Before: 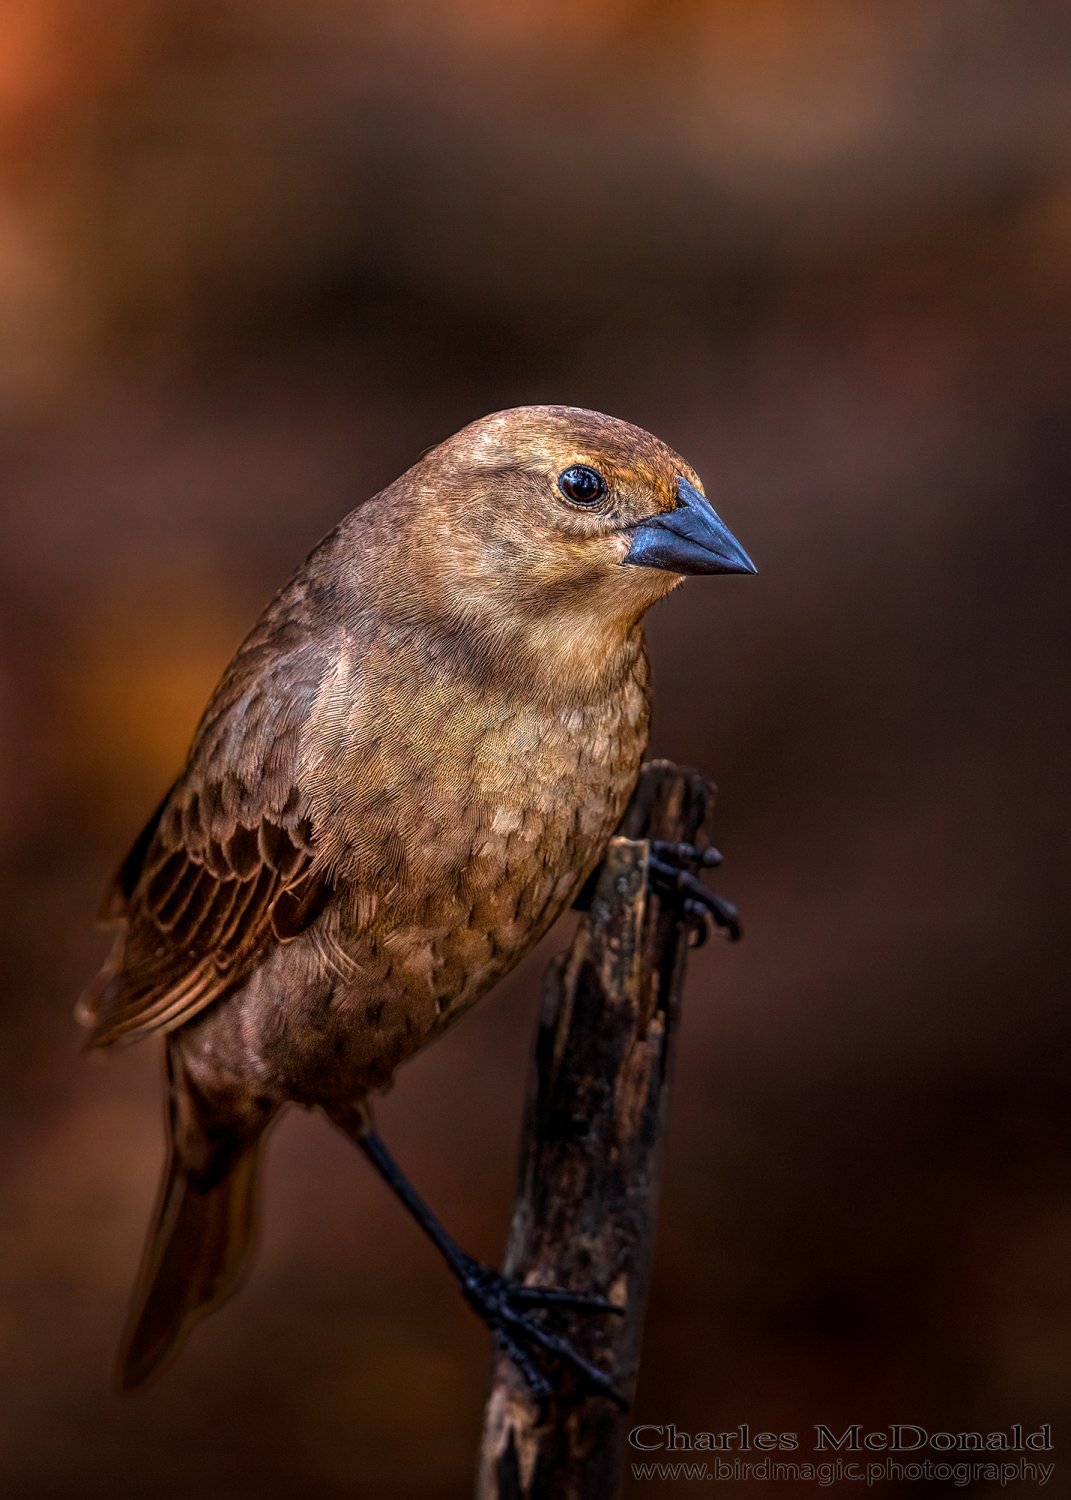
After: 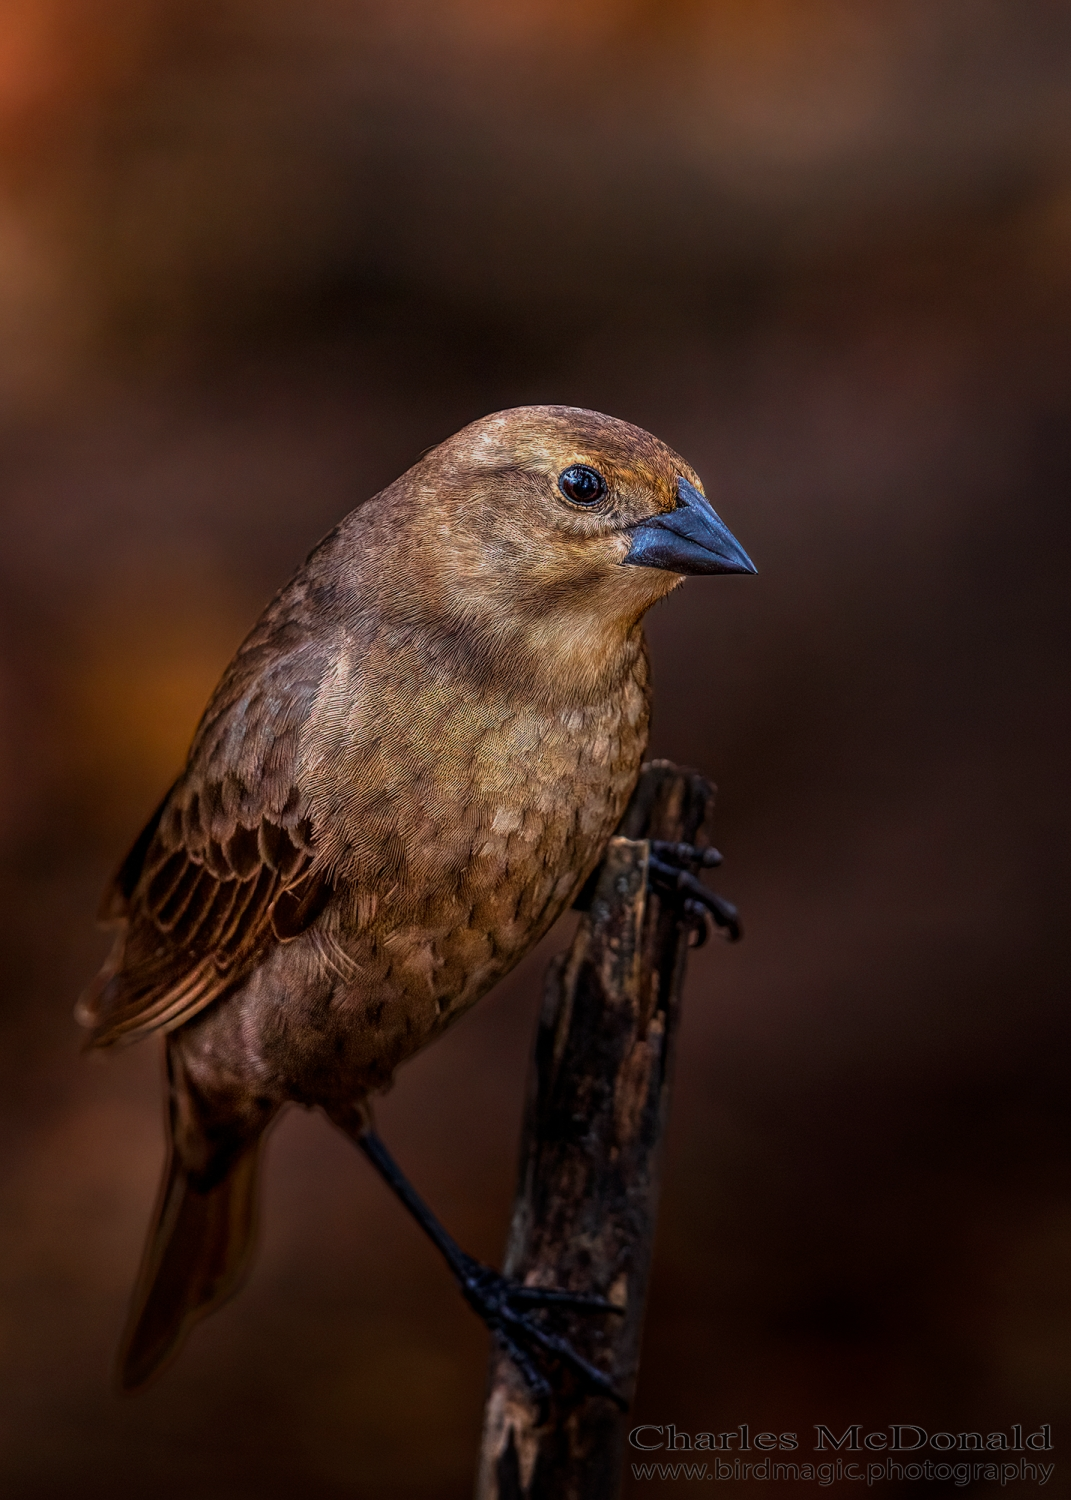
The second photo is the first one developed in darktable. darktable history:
exposure: exposure -0.488 EV, compensate highlight preservation false
